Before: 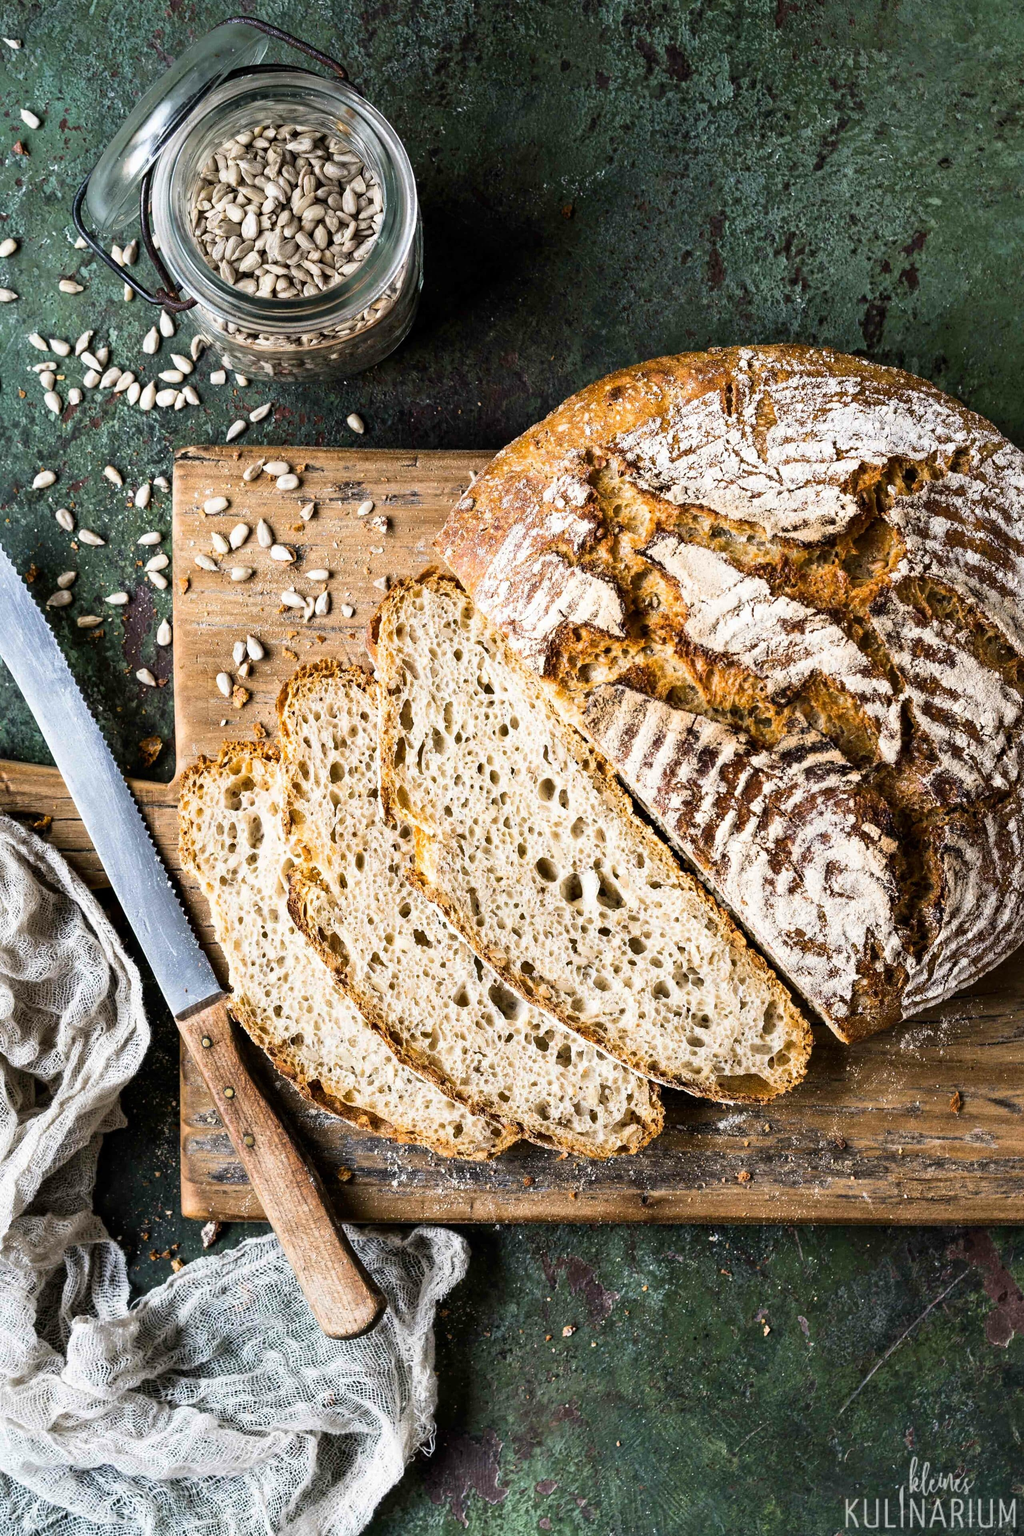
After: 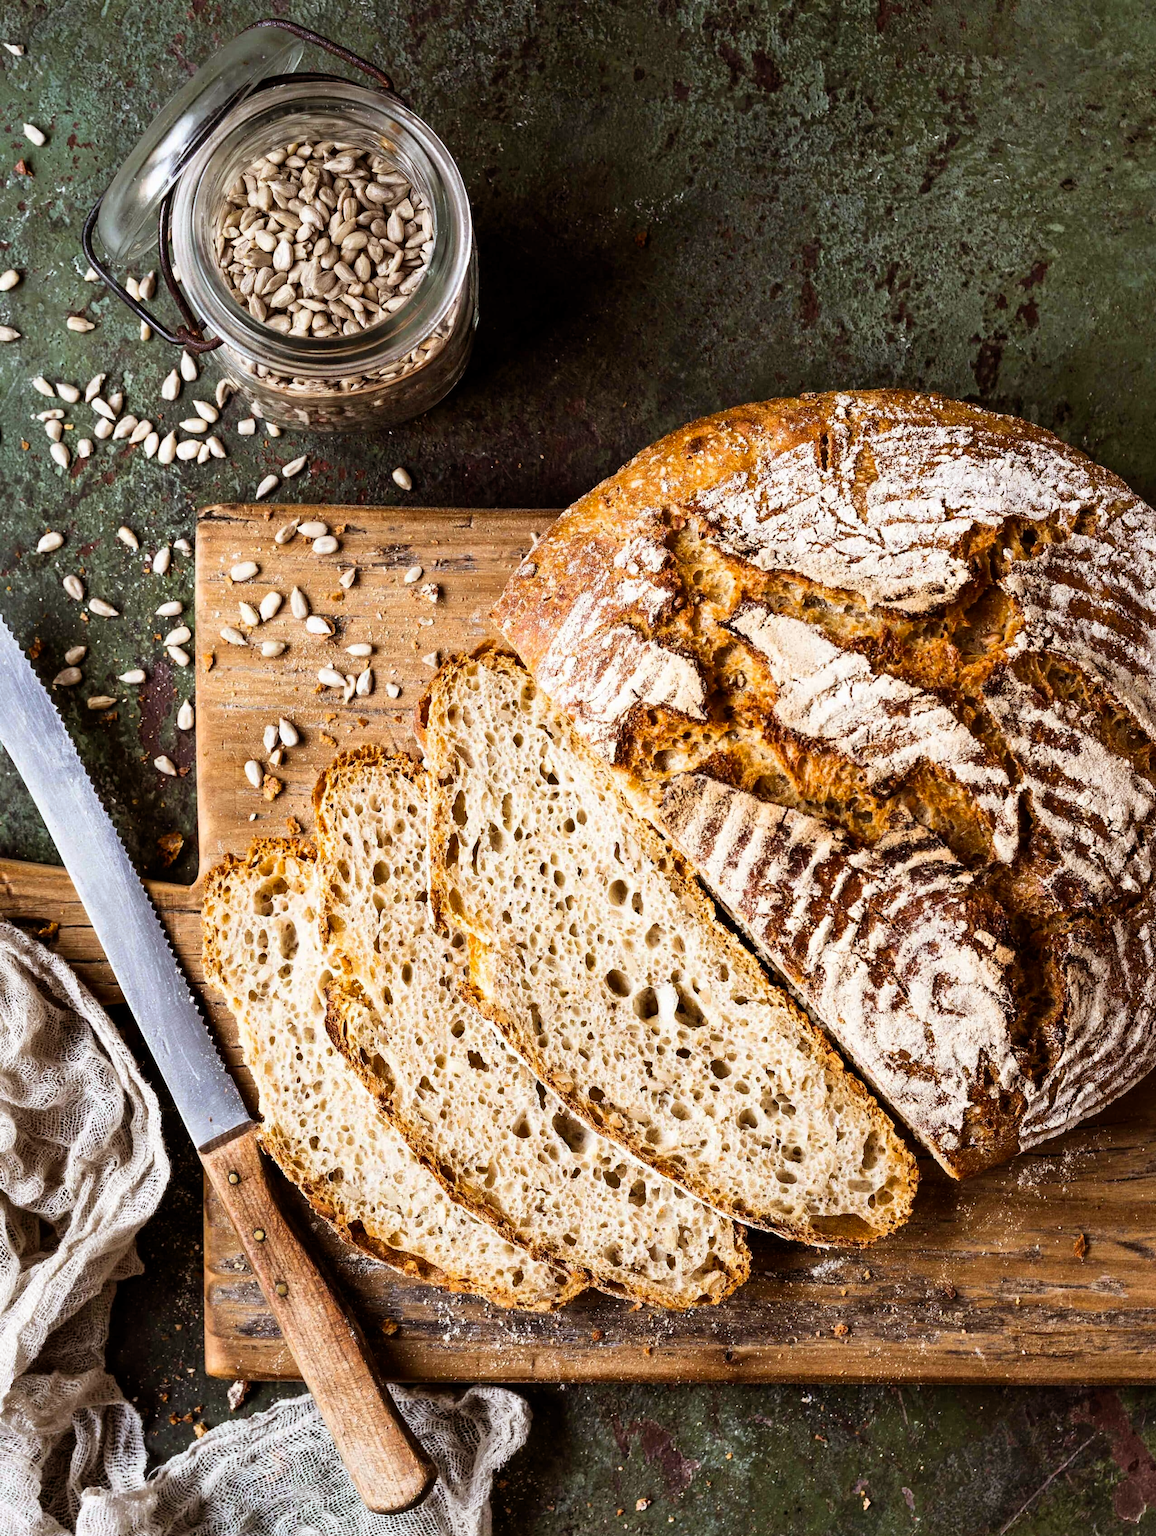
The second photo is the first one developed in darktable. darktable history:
crop and rotate: top 0%, bottom 11.49%
rgb levels: mode RGB, independent channels, levels [[0, 0.5, 1], [0, 0.521, 1], [0, 0.536, 1]]
